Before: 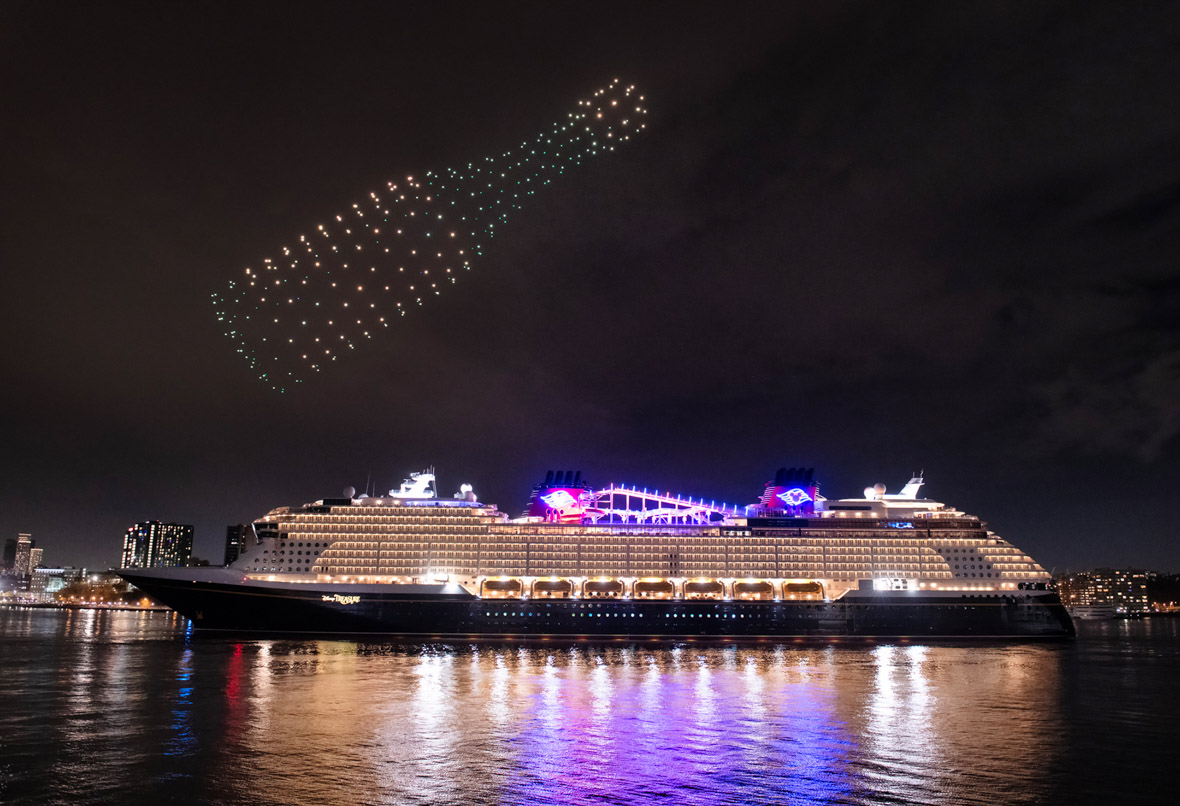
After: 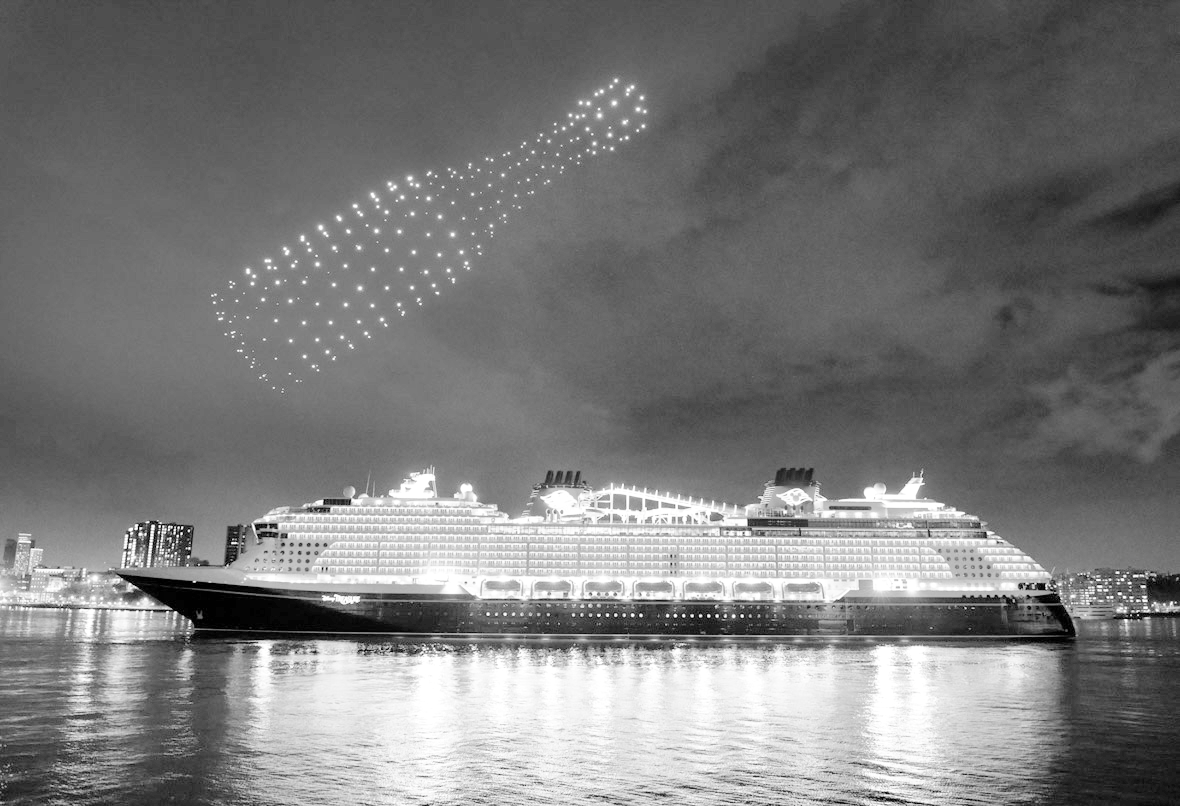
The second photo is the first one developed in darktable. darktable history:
tone curve: curves: ch0 [(0, 0) (0.003, 0) (0.011, 0.002) (0.025, 0.004) (0.044, 0.007) (0.069, 0.015) (0.1, 0.025) (0.136, 0.04) (0.177, 0.09) (0.224, 0.152) (0.277, 0.239) (0.335, 0.335) (0.399, 0.43) (0.468, 0.524) (0.543, 0.621) (0.623, 0.712) (0.709, 0.792) (0.801, 0.871) (0.898, 0.951) (1, 1)], preserve colors none
color look up table: target L [101.33, 85.86, 87.37, 69.22, 66.45, 76.3, 65.65, 48.84, 49.73, 44.67, 30.57, 24.68, 11.06, 200.64, 72.15, 92.43, 81.64, 75.47, 62.88, 70.46, 67.25, 56.1, 44.96, 36.72, 45.86, 33.7, 82.05, 75.88, 71.73, 72.15, 71.73, 67.25, 57.75, 47.94, 55.8, 44.37, 53.98, 51.85, 36.72, 41.11, 27.93, 31.34, 16.74, 5.978, 70.89, 78.38, 59.81, 60.5, 25.54], target a [0.001, 0, 0, 0, -0.001, -0.001, 0, 0.001 ×6, 0, 0, -0.004, 0 ×5, 0.001 ×5, 0 ×7, 0.001, 0, 0.001, 0, 0.001 ×7, -0.005, 0, 0, -0.003, 0.001], target b [-0.002, 0.003 ×4, 0.005, 0.003, -0.002, -0.002, -0.003, -0.005, -0.004, -0.002, 0, 0.005, 0.034, 0.004, 0.004, 0, 0.005, 0.003, -0.002, -0.003, -0.003, -0.003, -0.004, 0.004, 0.004, 0.005, 0.005, 0.005, 0.003, 0, -0.002, -0.002, -0.003, -0.002, -0.002, -0.003, -0.003, -0.004, -0.004, -0.003, -0.002, 0.004, 0.005, 0, -0.001, -0.004], num patches 49
